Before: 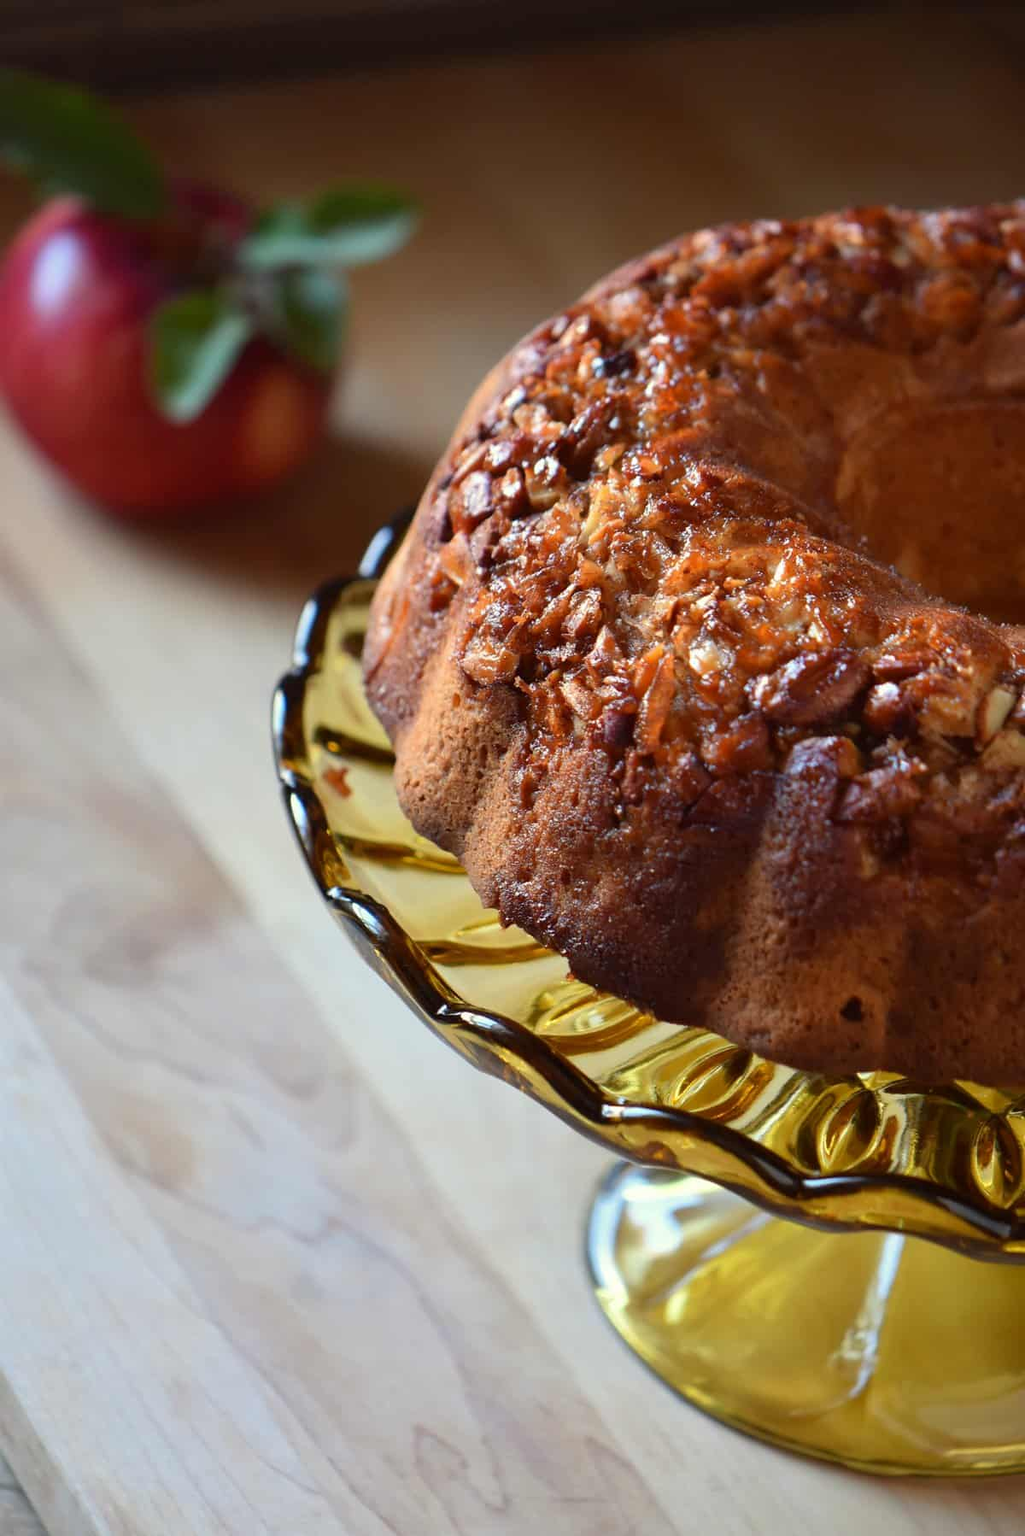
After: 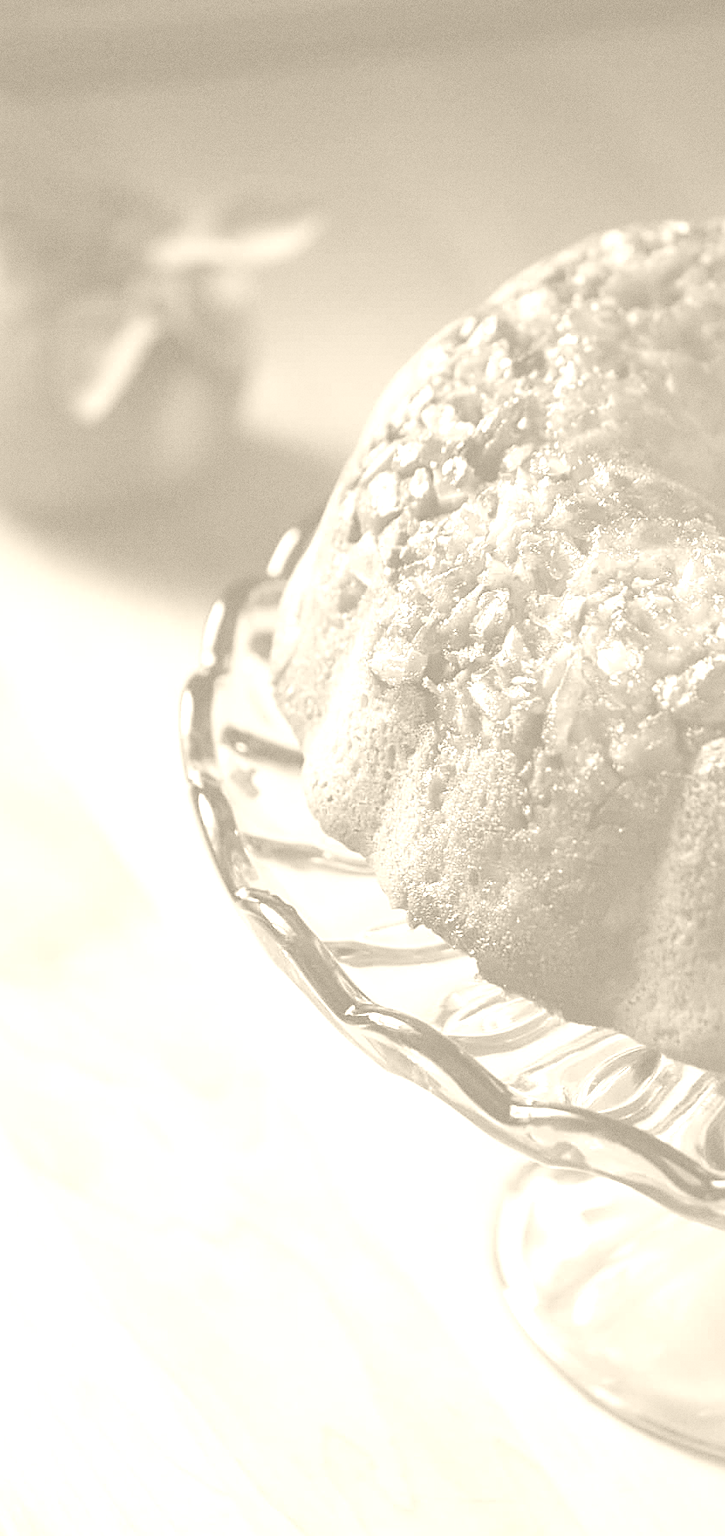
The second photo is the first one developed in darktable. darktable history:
sharpen: on, module defaults
crop and rotate: left 9.061%, right 20.142%
grain: on, module defaults
colorize: hue 36°, saturation 71%, lightness 80.79%
color correction: highlights a* 4.02, highlights b* 4.98, shadows a* -7.55, shadows b* 4.98
